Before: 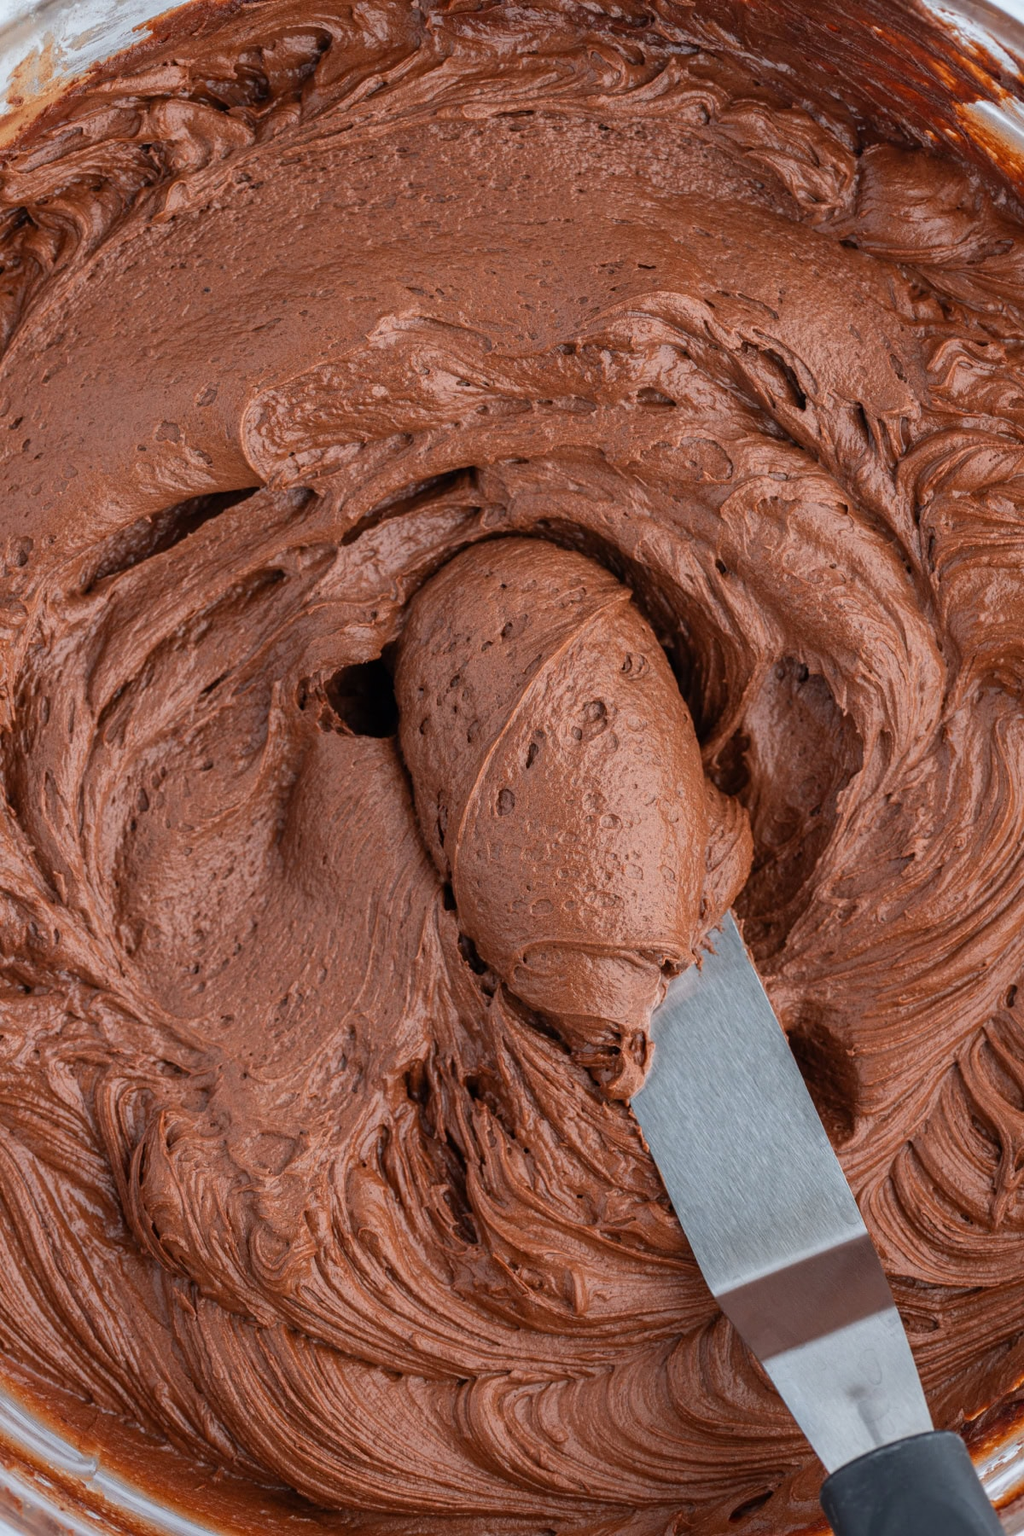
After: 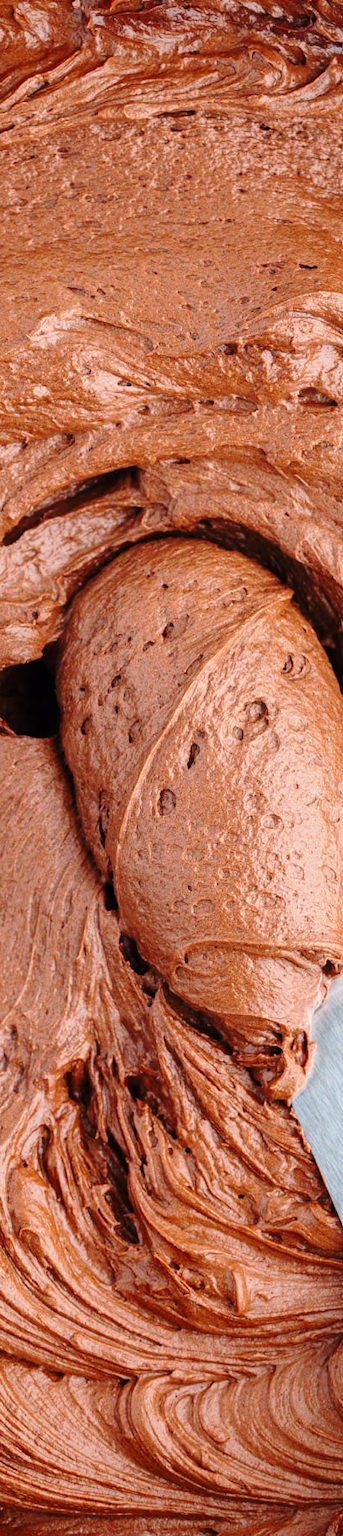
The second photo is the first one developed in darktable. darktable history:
base curve: curves: ch0 [(0, 0) (0.028, 0.03) (0.121, 0.232) (0.46, 0.748) (0.859, 0.968) (1, 1)], preserve colors none
crop: left 33.093%, right 33.353%
